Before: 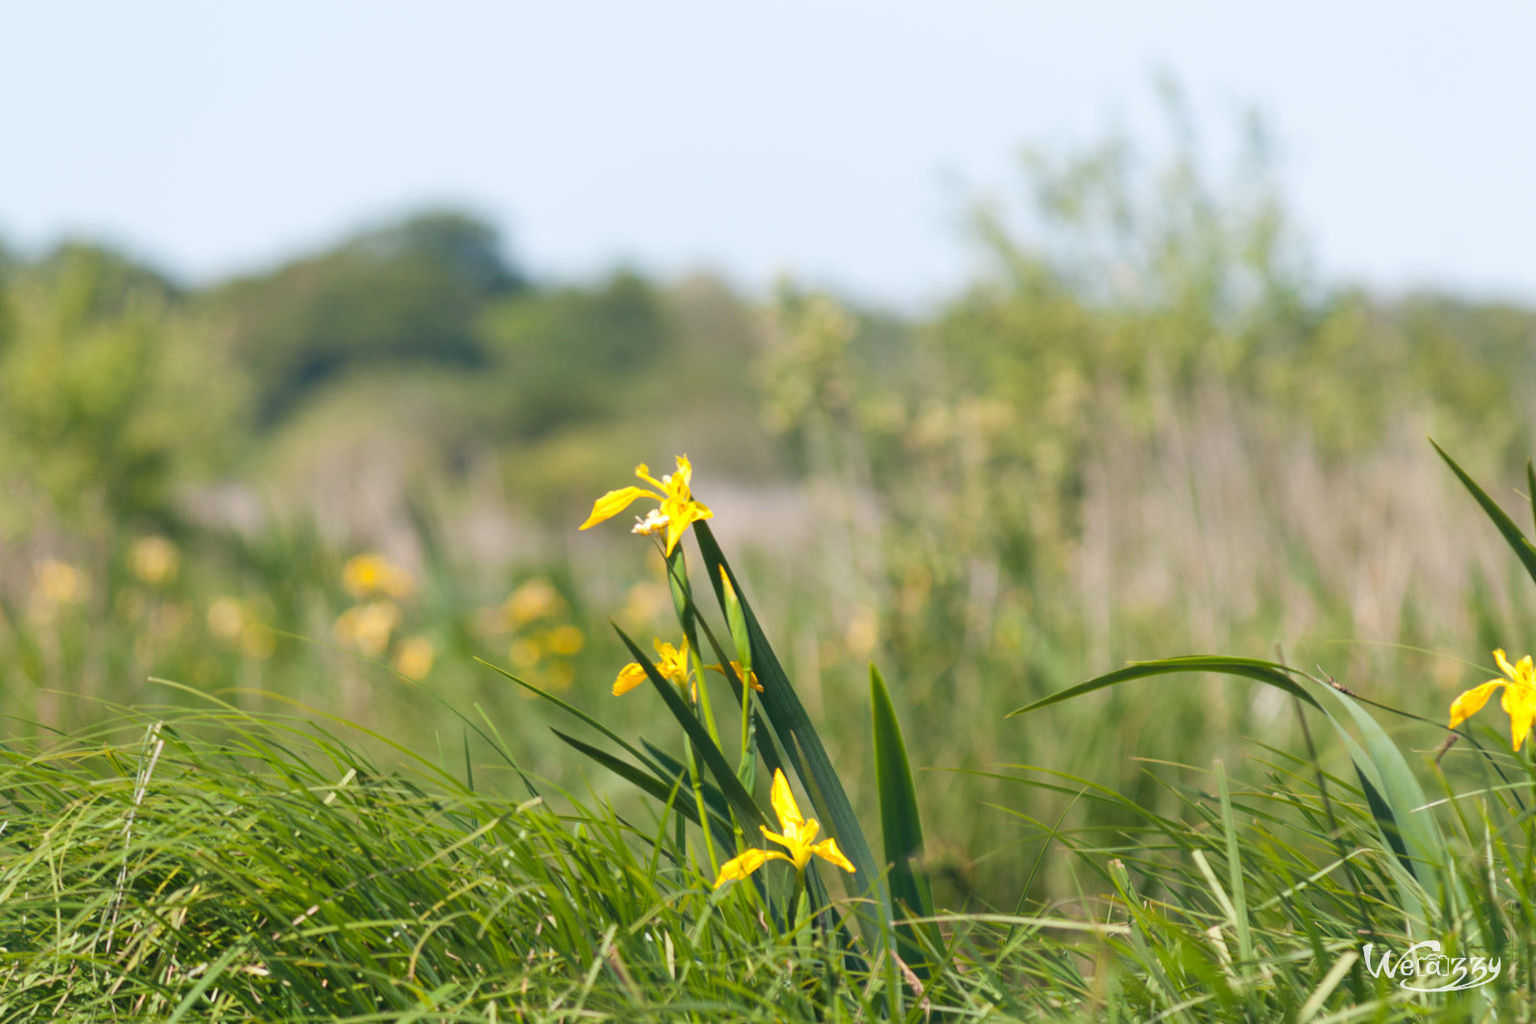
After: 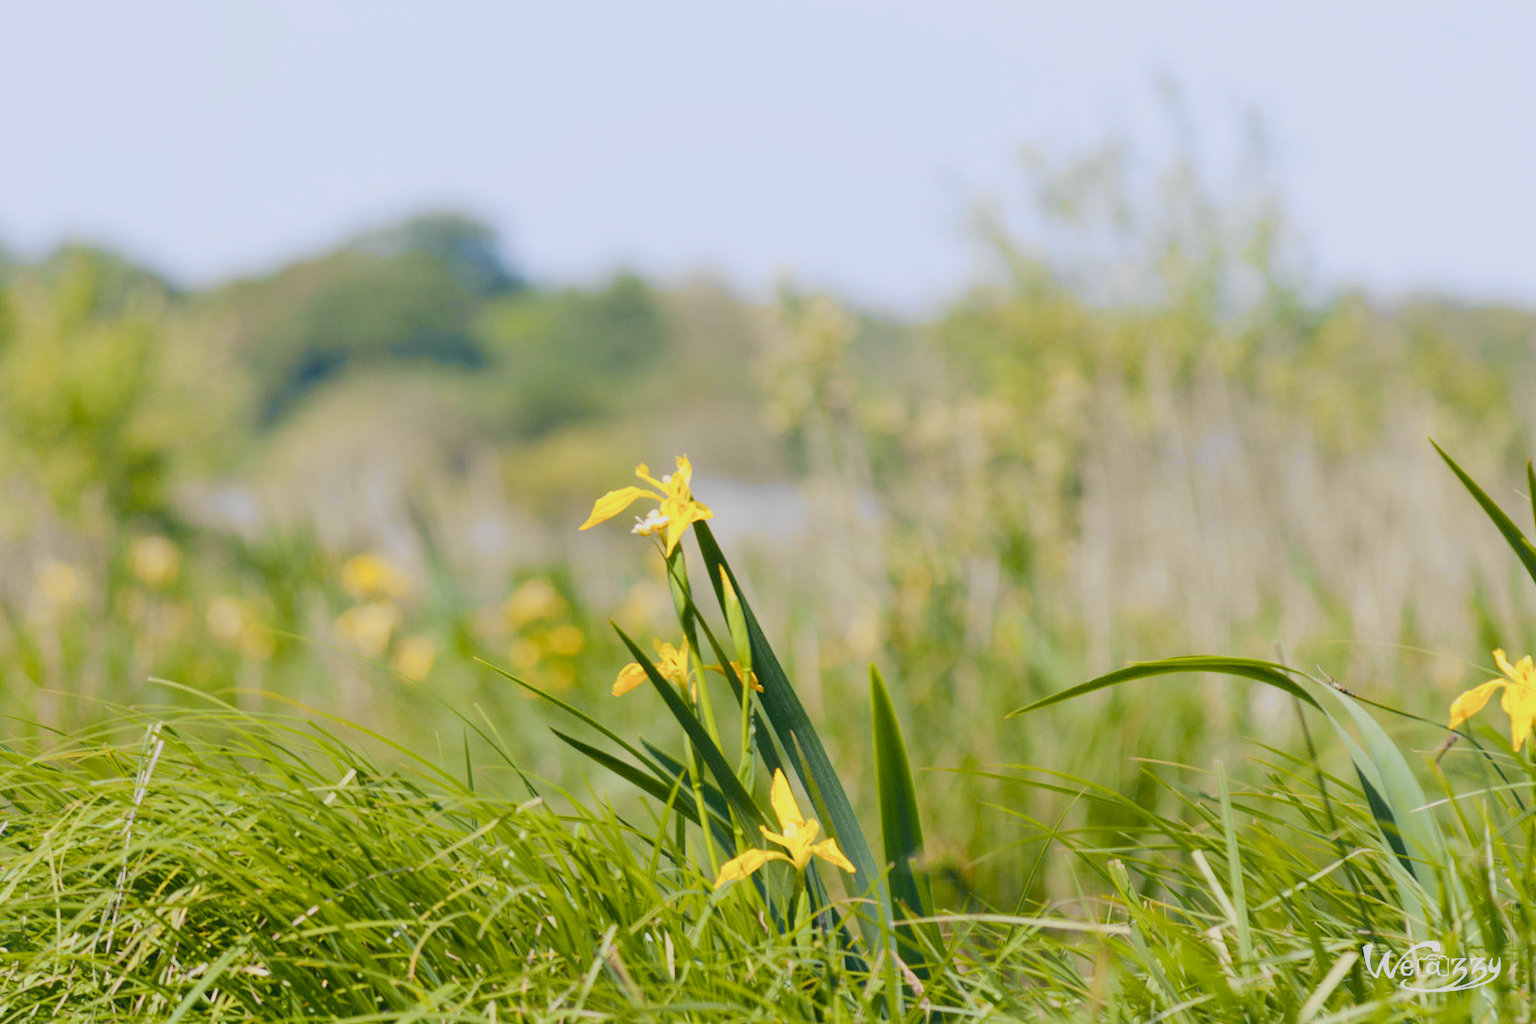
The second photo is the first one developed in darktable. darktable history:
white balance: red 0.983, blue 1.036
tone curve: curves: ch0 [(0, 0.01) (0.097, 0.07) (0.204, 0.173) (0.447, 0.517) (0.539, 0.624) (0.733, 0.791) (0.879, 0.898) (1, 0.98)]; ch1 [(0, 0) (0.393, 0.415) (0.447, 0.448) (0.485, 0.494) (0.523, 0.509) (0.545, 0.541) (0.574, 0.561) (0.648, 0.674) (1, 1)]; ch2 [(0, 0) (0.369, 0.388) (0.449, 0.431) (0.499, 0.5) (0.521, 0.51) (0.53, 0.54) (0.564, 0.569) (0.674, 0.735) (1, 1)], color space Lab, independent channels, preserve colors none
color balance rgb: shadows lift › chroma 1%, shadows lift › hue 113°, highlights gain › chroma 0.2%, highlights gain › hue 333°, perceptual saturation grading › global saturation 20%, perceptual saturation grading › highlights -50%, perceptual saturation grading › shadows 25%, contrast -20%
